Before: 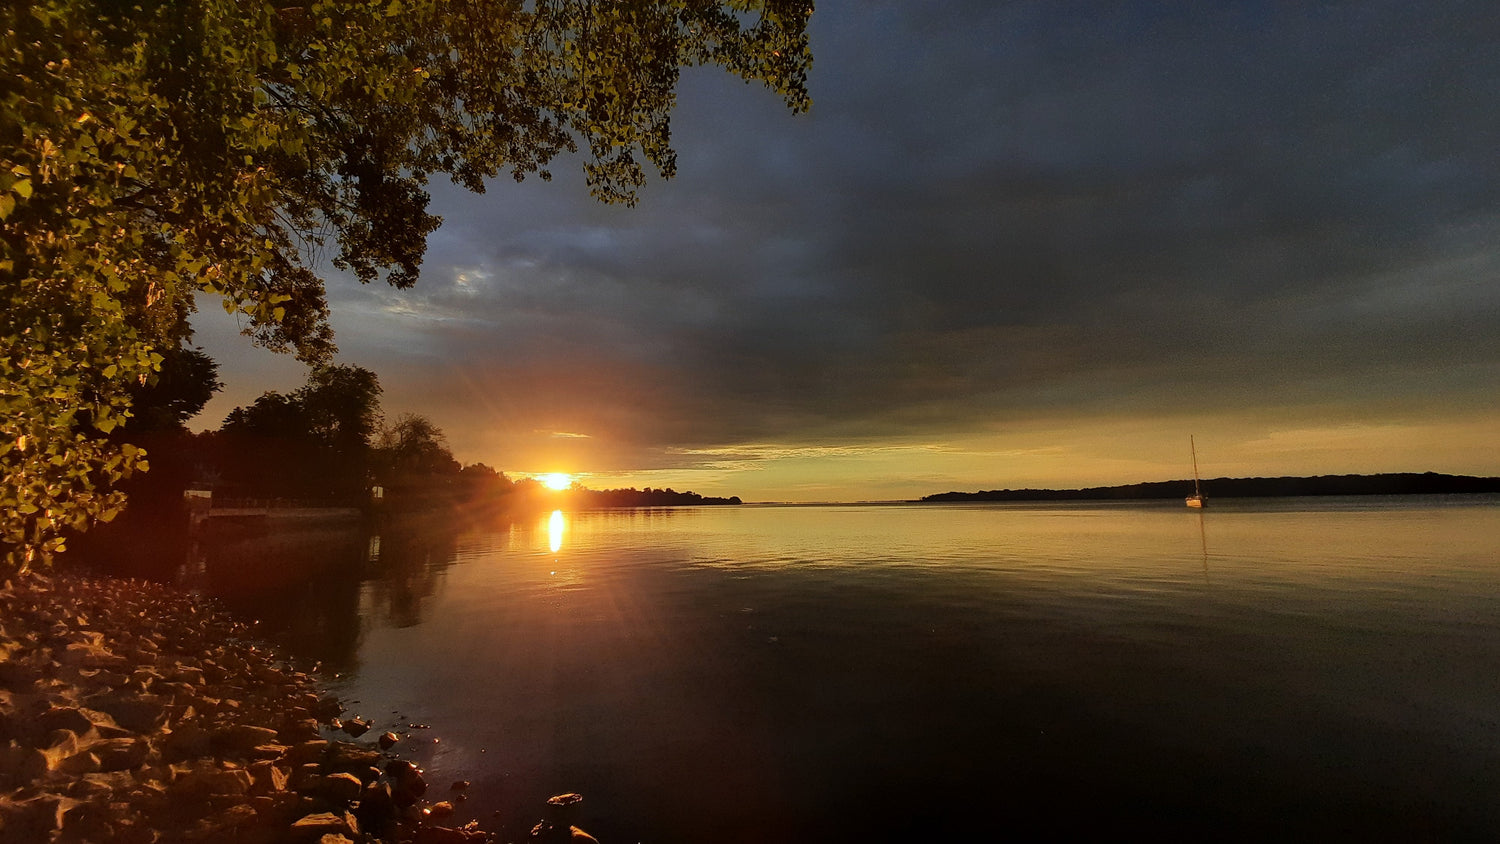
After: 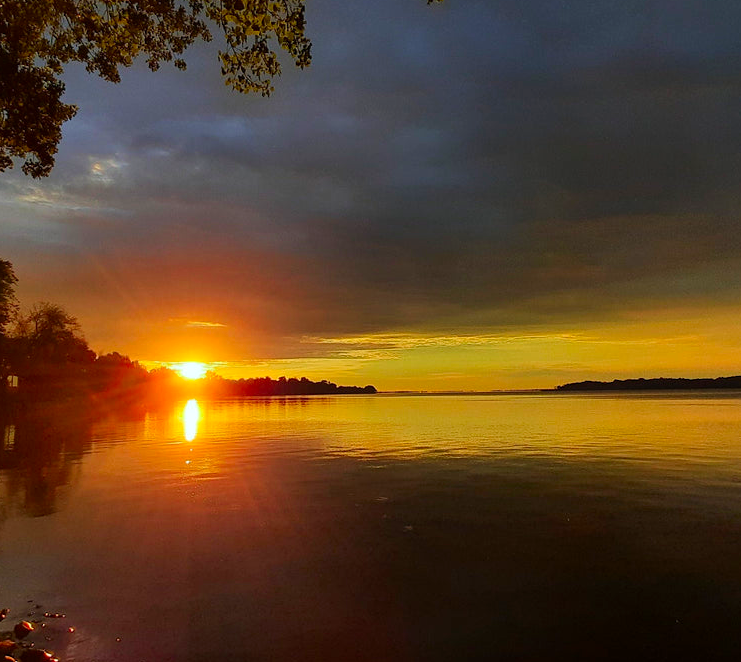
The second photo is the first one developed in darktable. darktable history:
crop and rotate: angle 0.02°, left 24.353%, top 13.219%, right 26.156%, bottom 8.224%
color contrast: green-magenta contrast 1.69, blue-yellow contrast 1.49
exposure: compensate highlight preservation false
